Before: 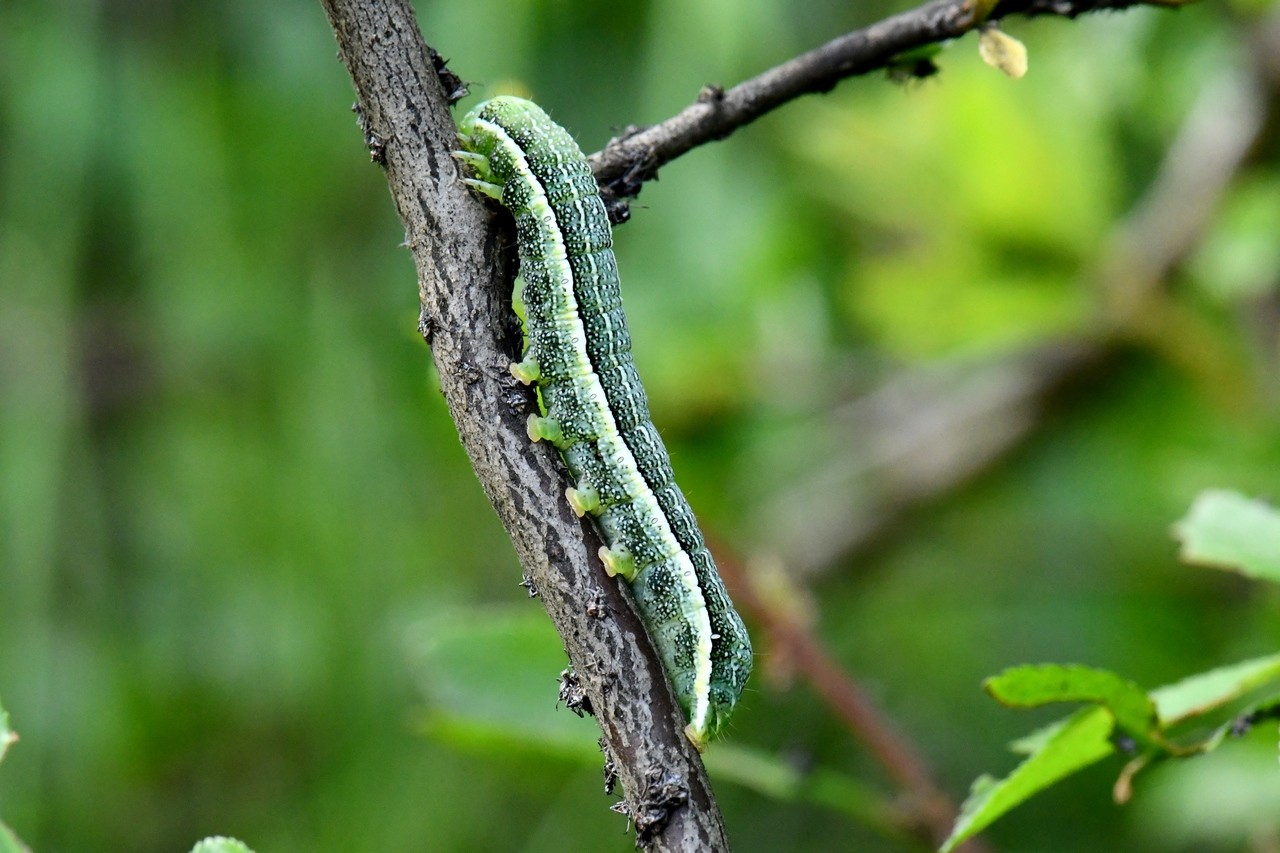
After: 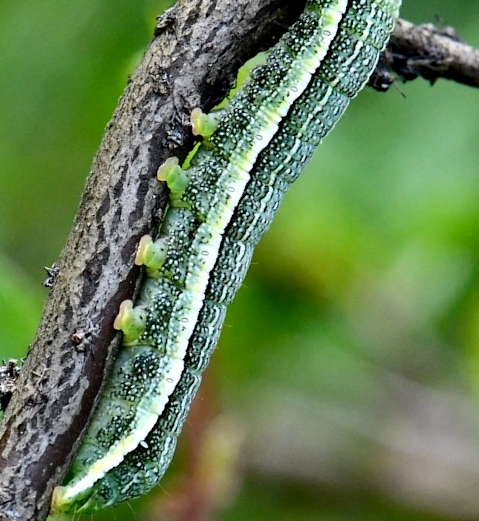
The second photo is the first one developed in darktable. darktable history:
crop and rotate: angle -45.89°, top 16.534%, right 0.862%, bottom 11.672%
contrast brightness saturation: contrast 0.075, saturation 0.02
haze removal: compatibility mode true, adaptive false
